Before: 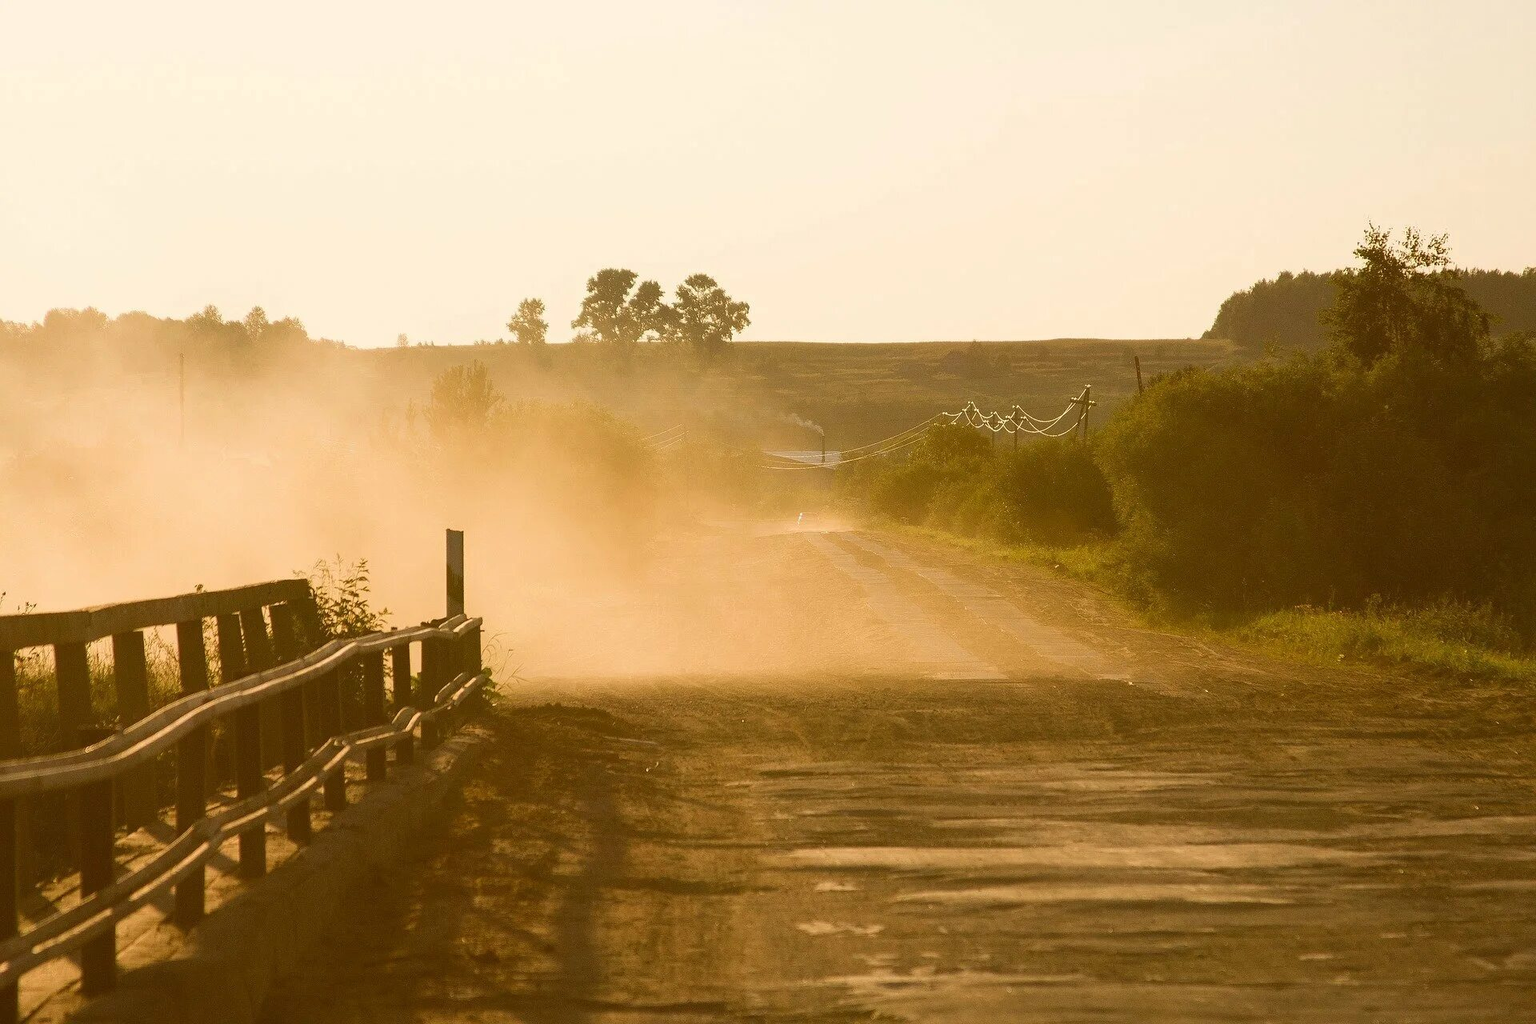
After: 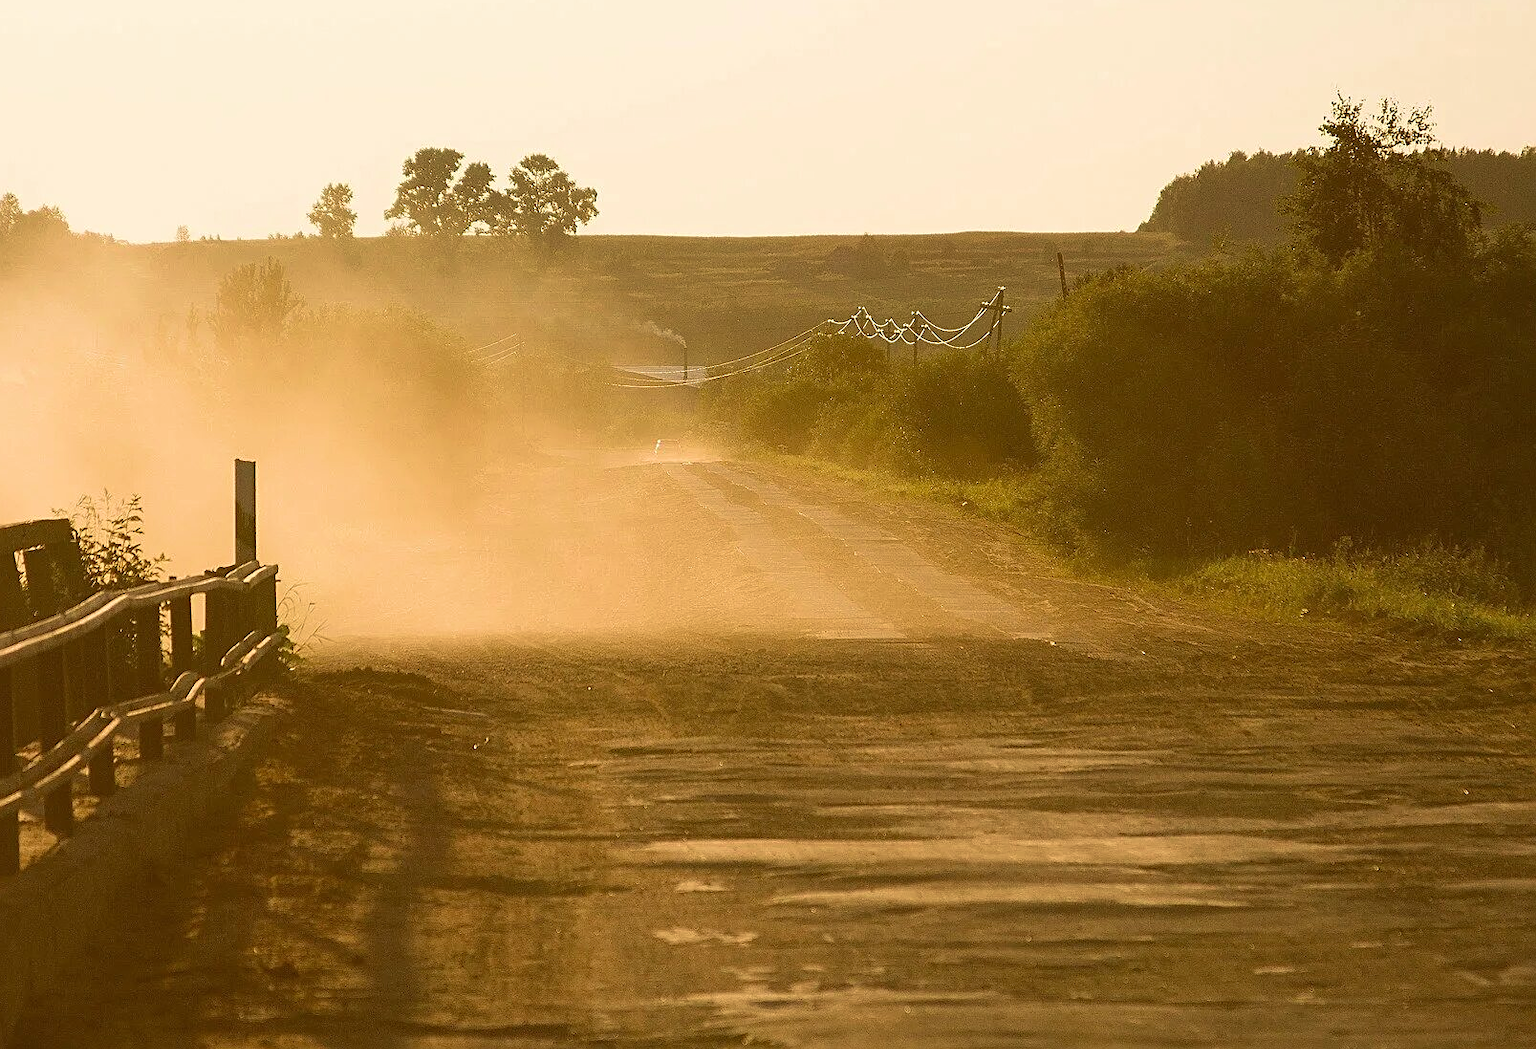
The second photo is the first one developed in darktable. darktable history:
sharpen: on, module defaults
crop: left 16.271%, top 14.203%
velvia: on, module defaults
